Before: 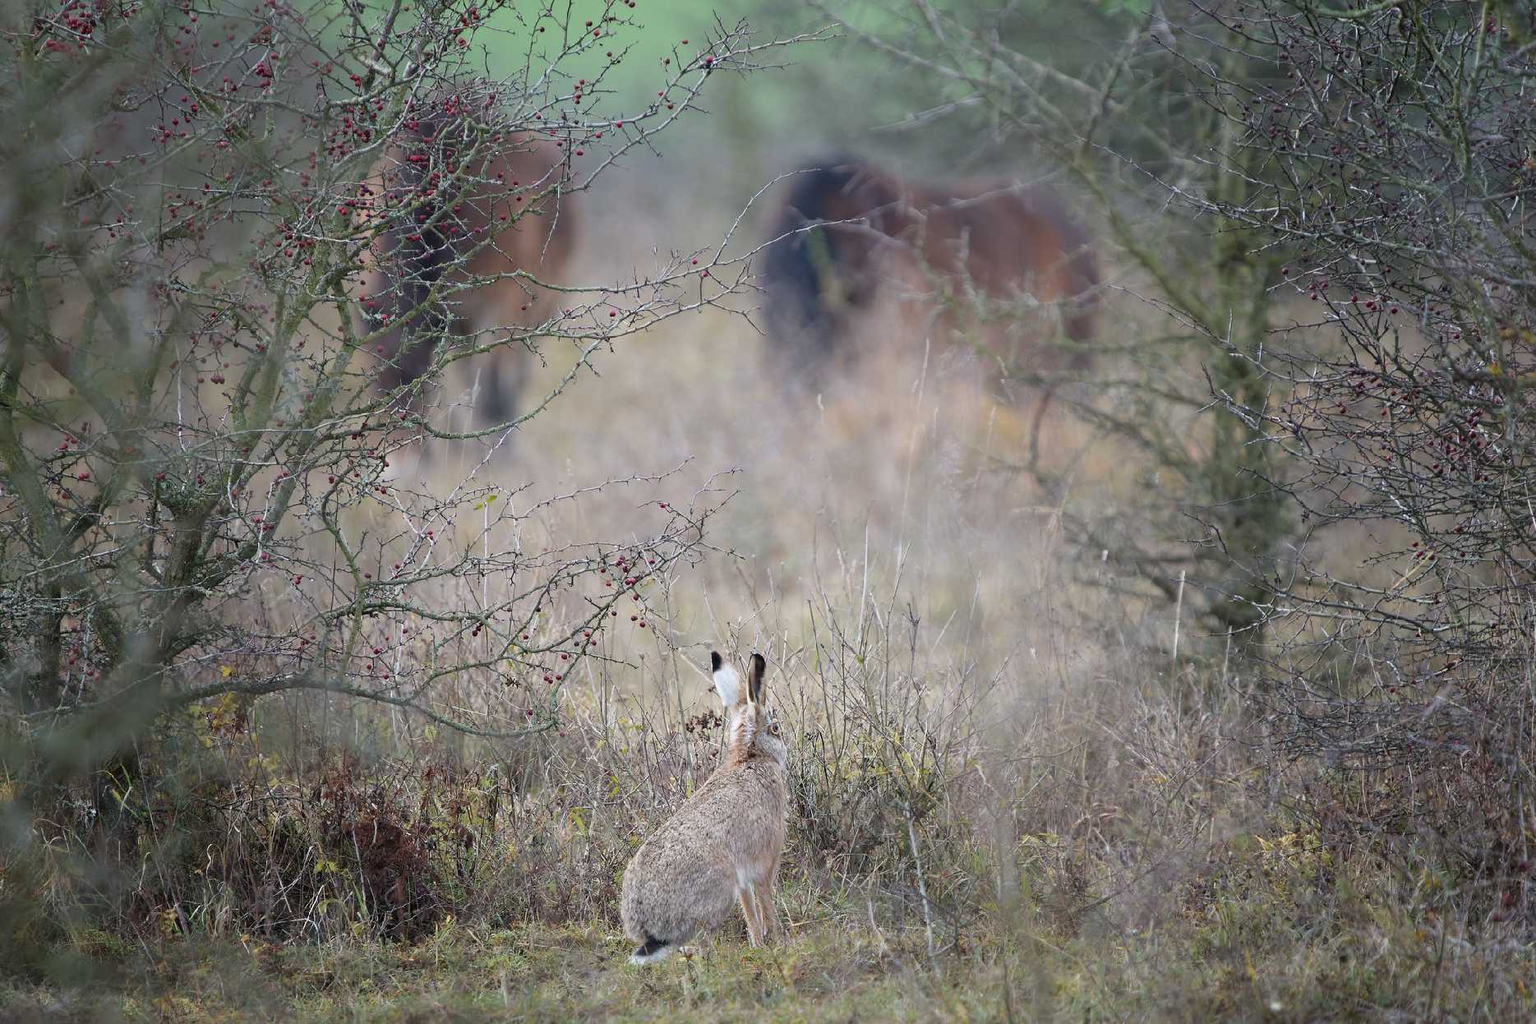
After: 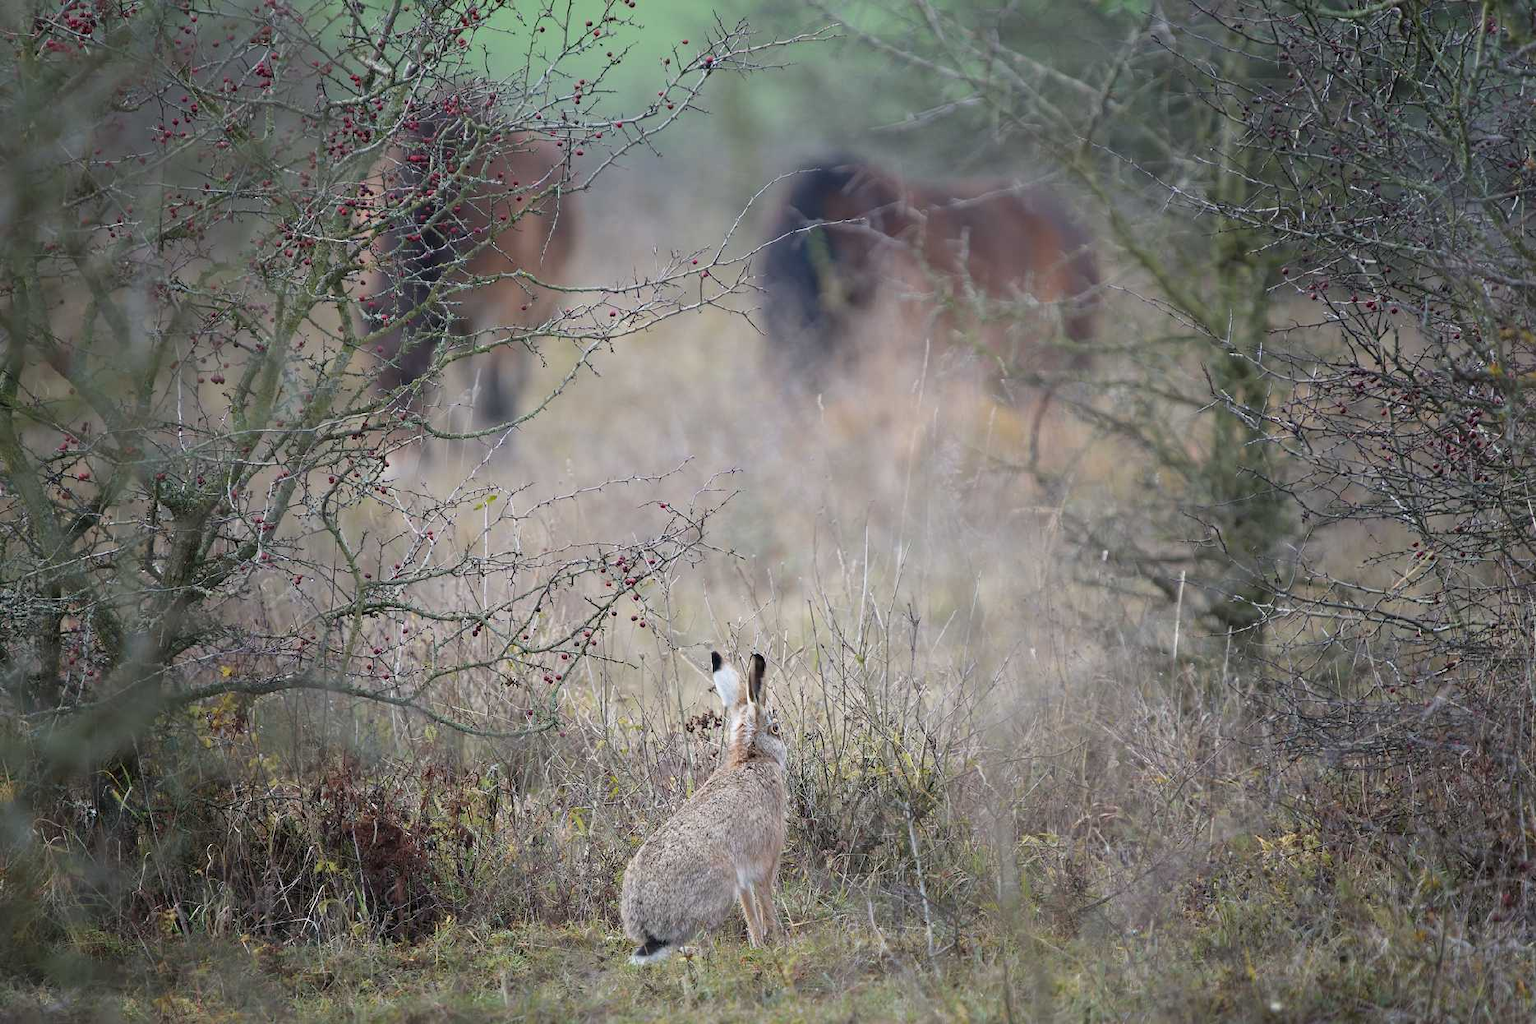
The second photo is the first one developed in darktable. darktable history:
color zones: curves: ch0 [(0, 0.5) (0.143, 0.5) (0.286, 0.5) (0.429, 0.495) (0.571, 0.437) (0.714, 0.44) (0.857, 0.496) (1, 0.5)]
